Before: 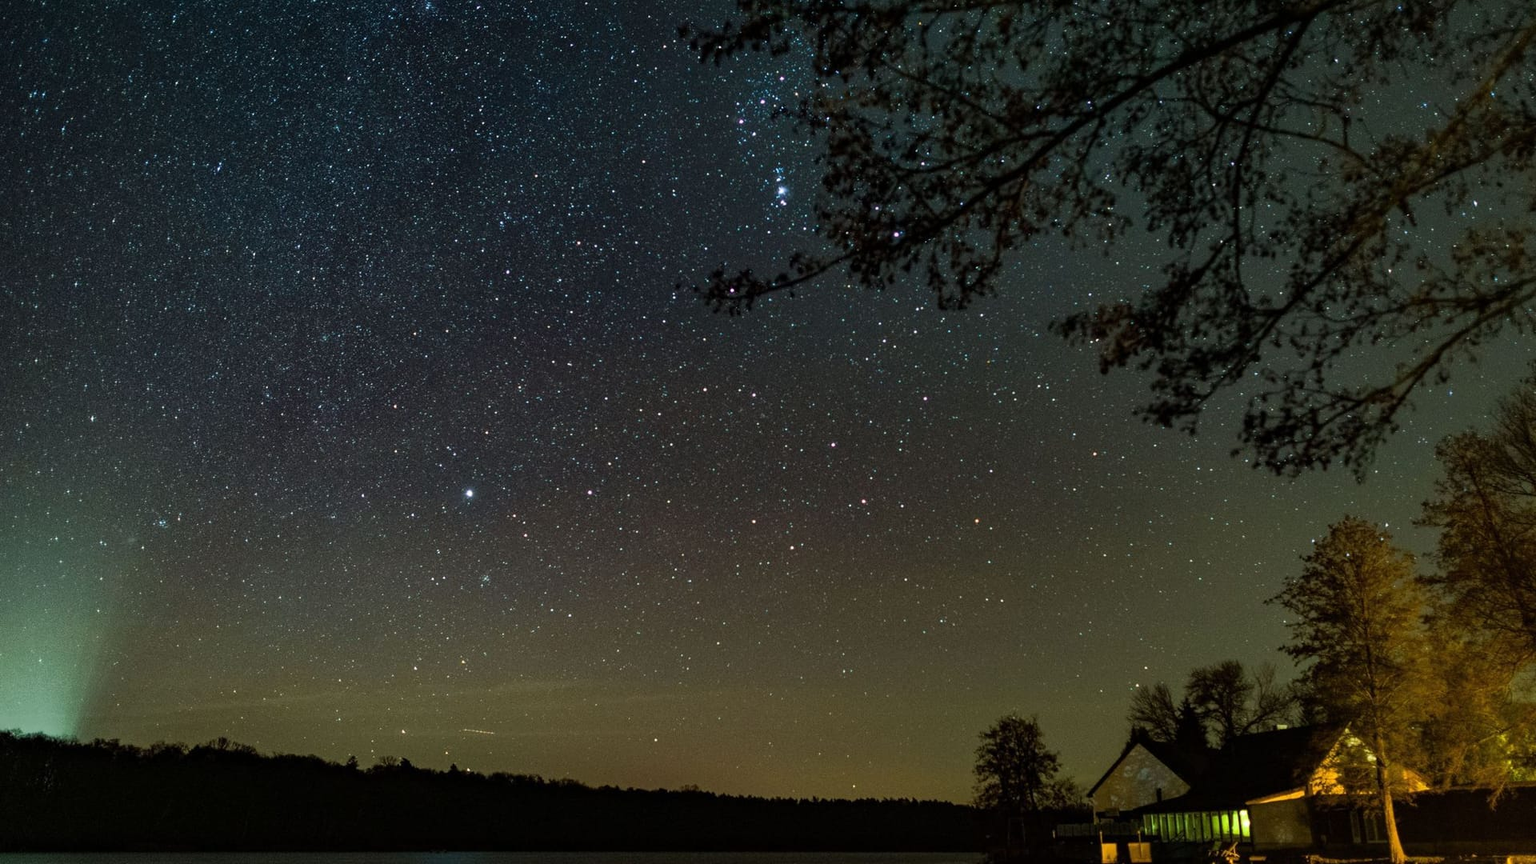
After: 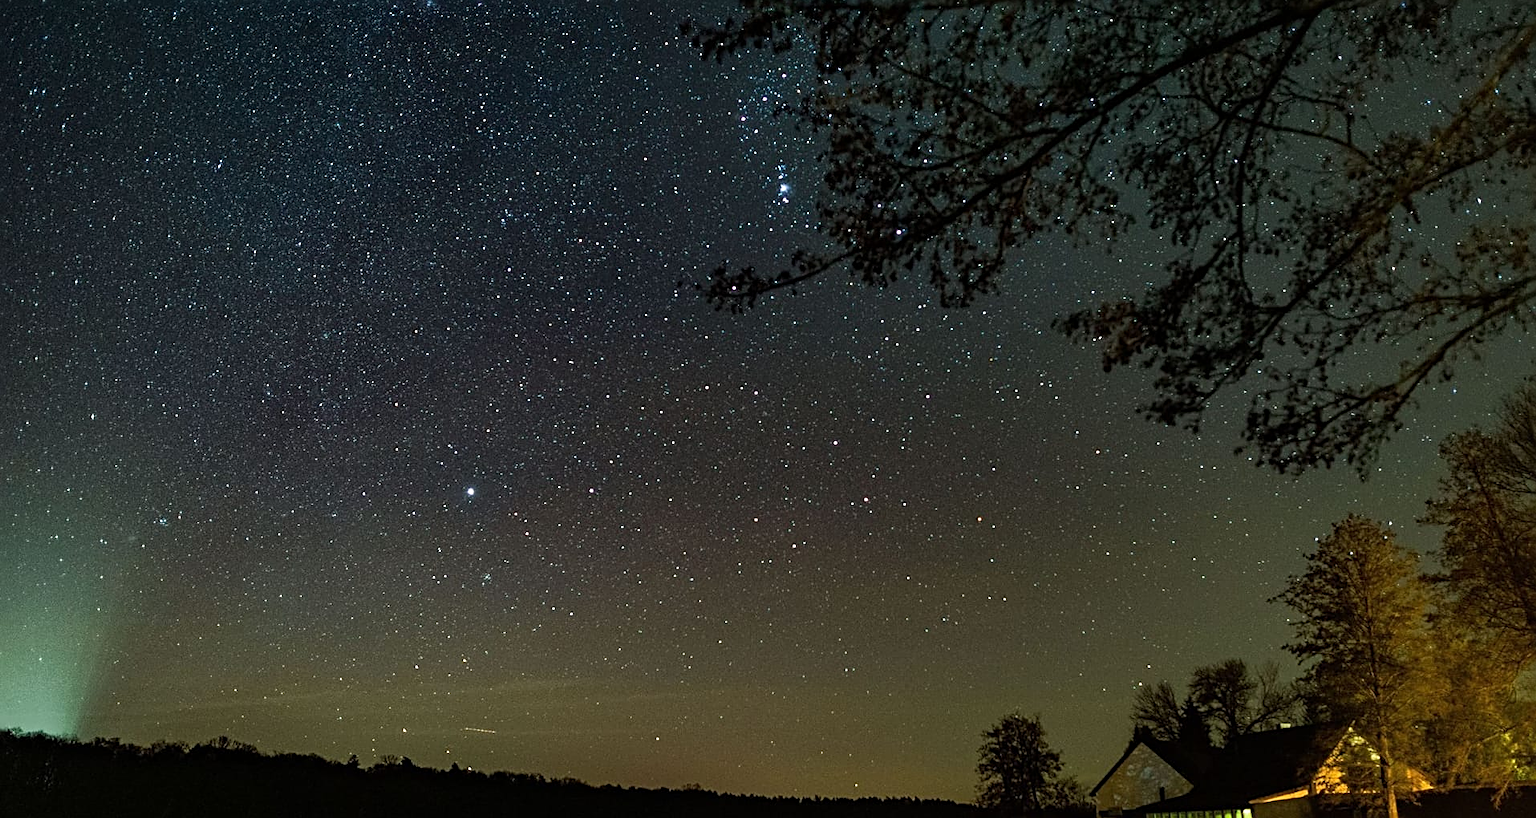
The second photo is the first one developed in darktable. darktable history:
sharpen: radius 2.538, amount 0.646
crop: top 0.376%, right 0.254%, bottom 5.093%
